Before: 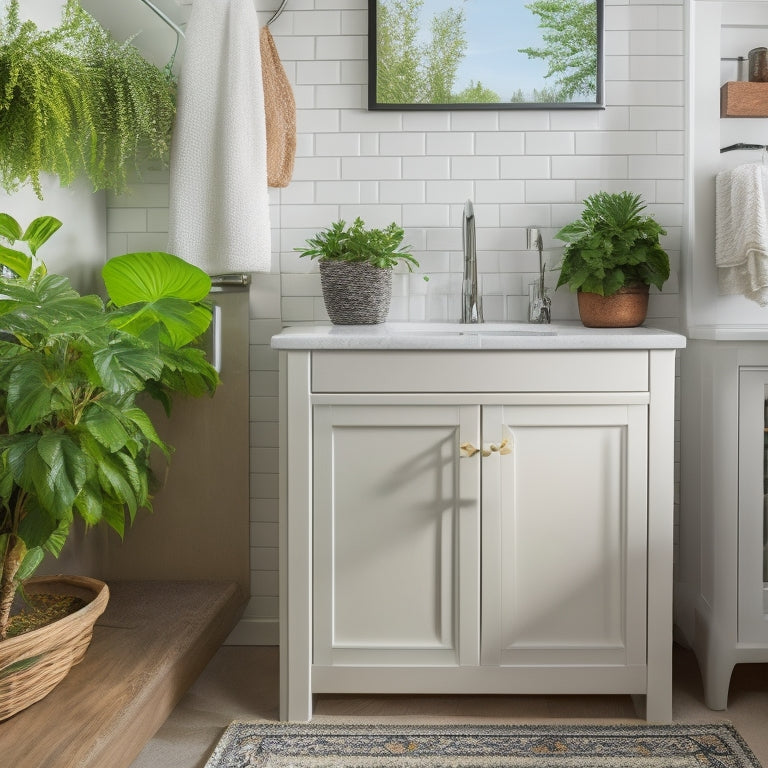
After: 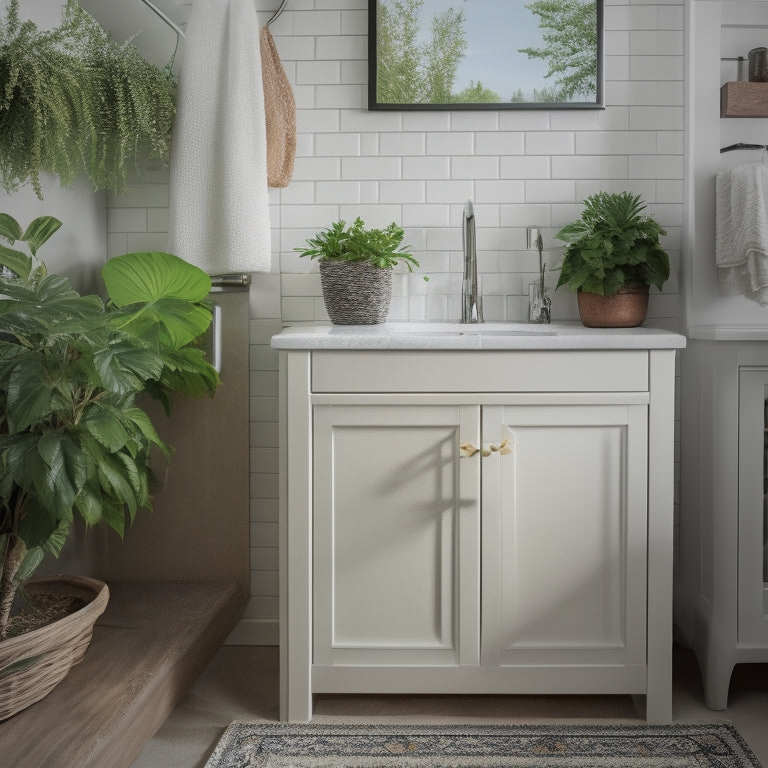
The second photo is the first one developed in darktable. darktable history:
vignetting: fall-off start 18.06%, fall-off radius 137.8%, width/height ratio 0.619, shape 0.592
